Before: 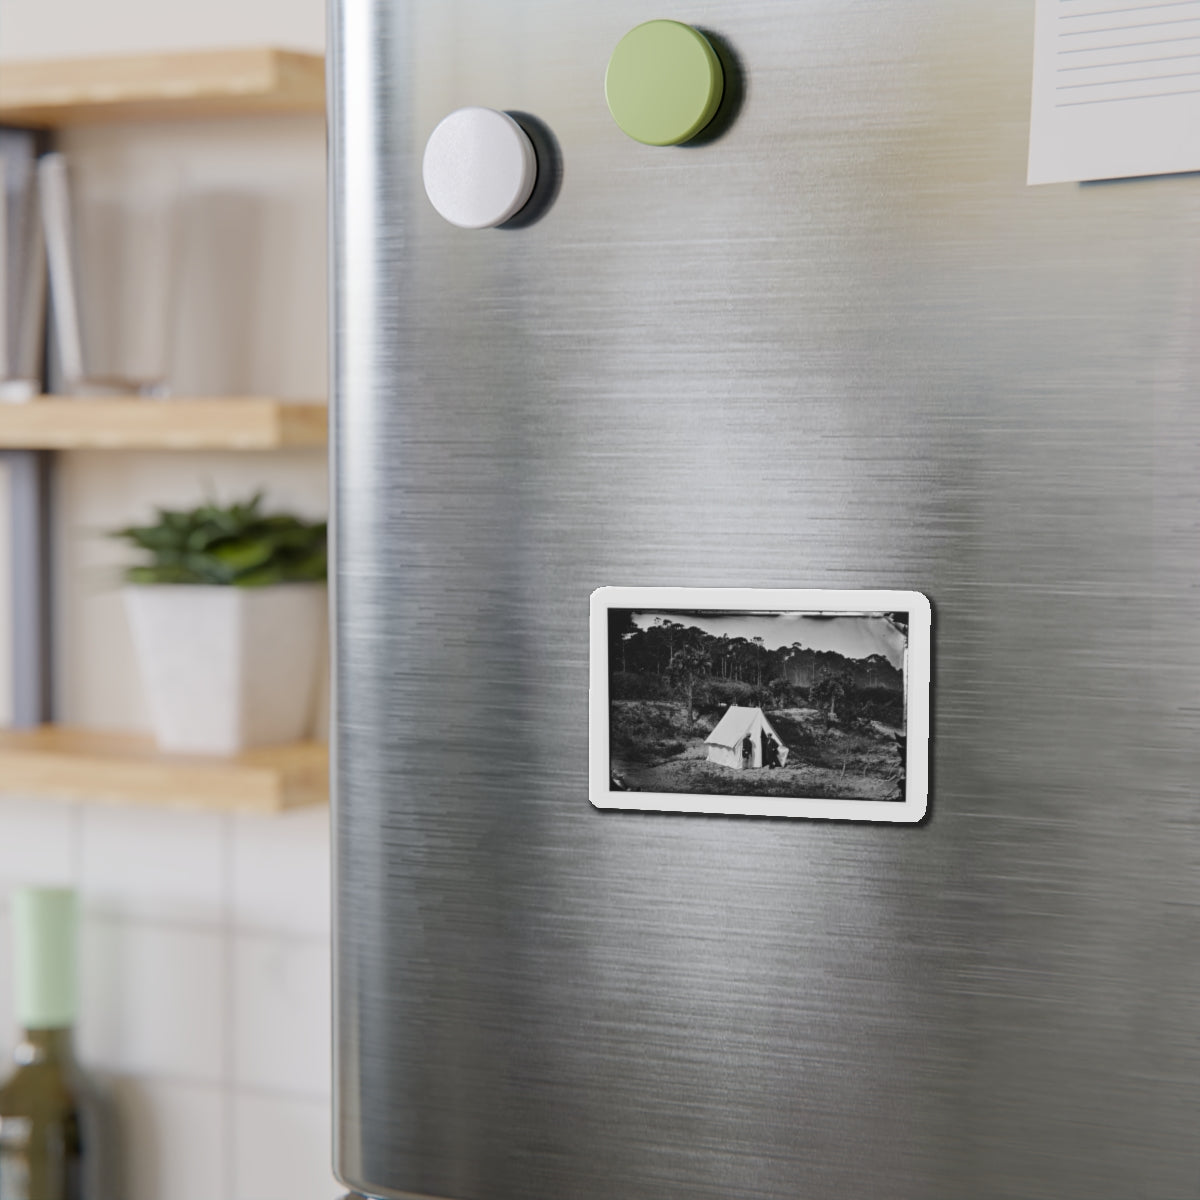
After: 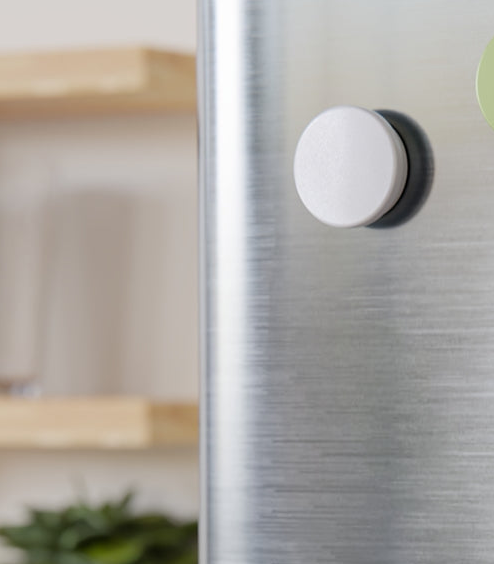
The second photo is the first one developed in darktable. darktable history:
crop and rotate: left 10.814%, top 0.098%, right 47.955%, bottom 52.87%
